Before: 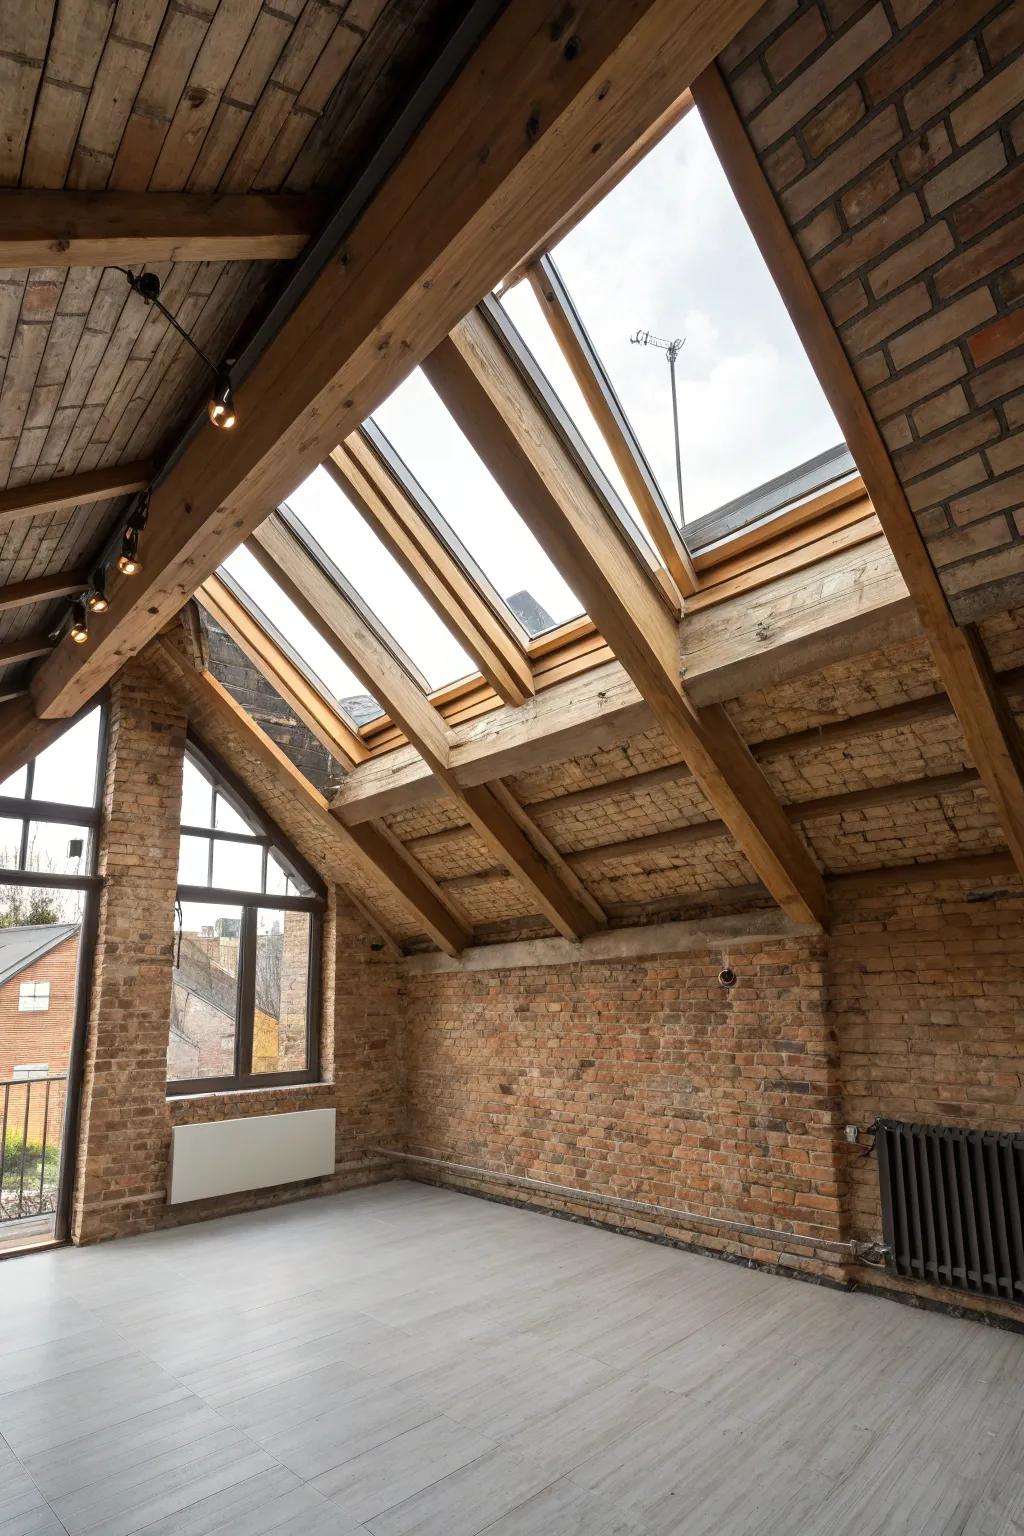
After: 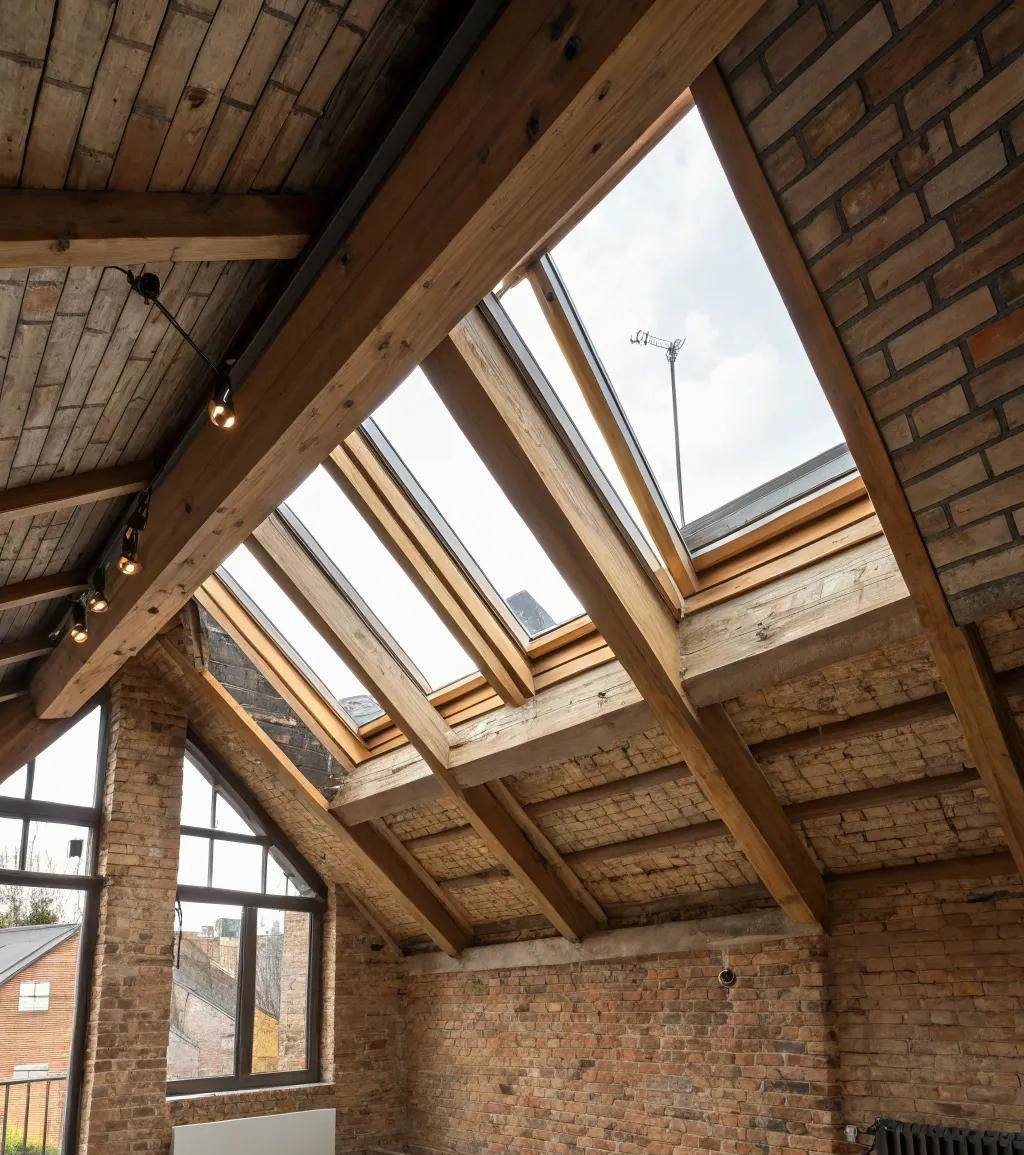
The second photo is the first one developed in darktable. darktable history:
crop: bottom 24.785%
exposure: exposure -0.04 EV, compensate exposure bias true, compensate highlight preservation false
